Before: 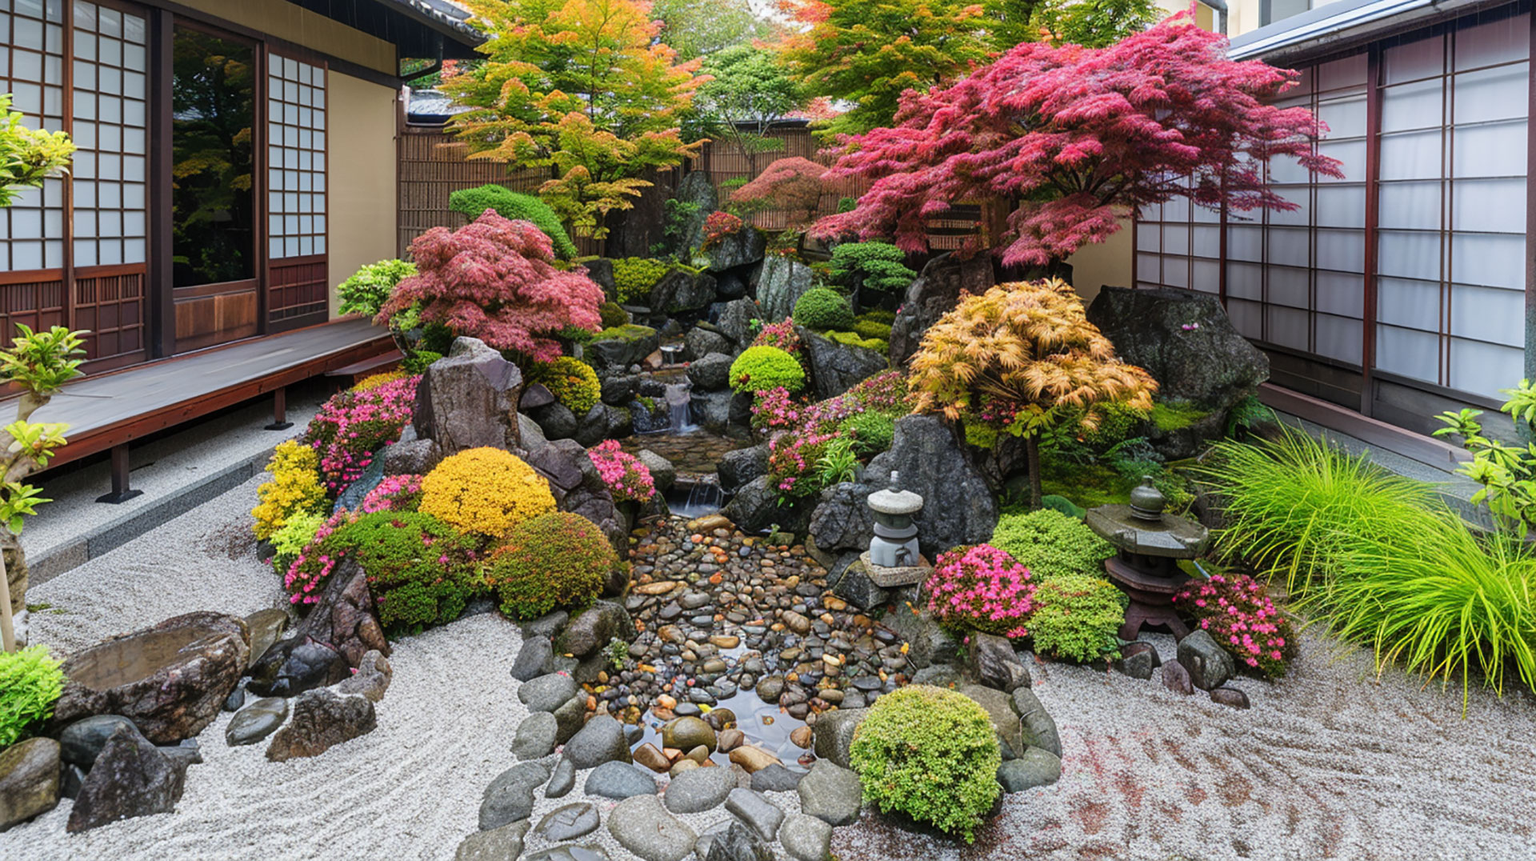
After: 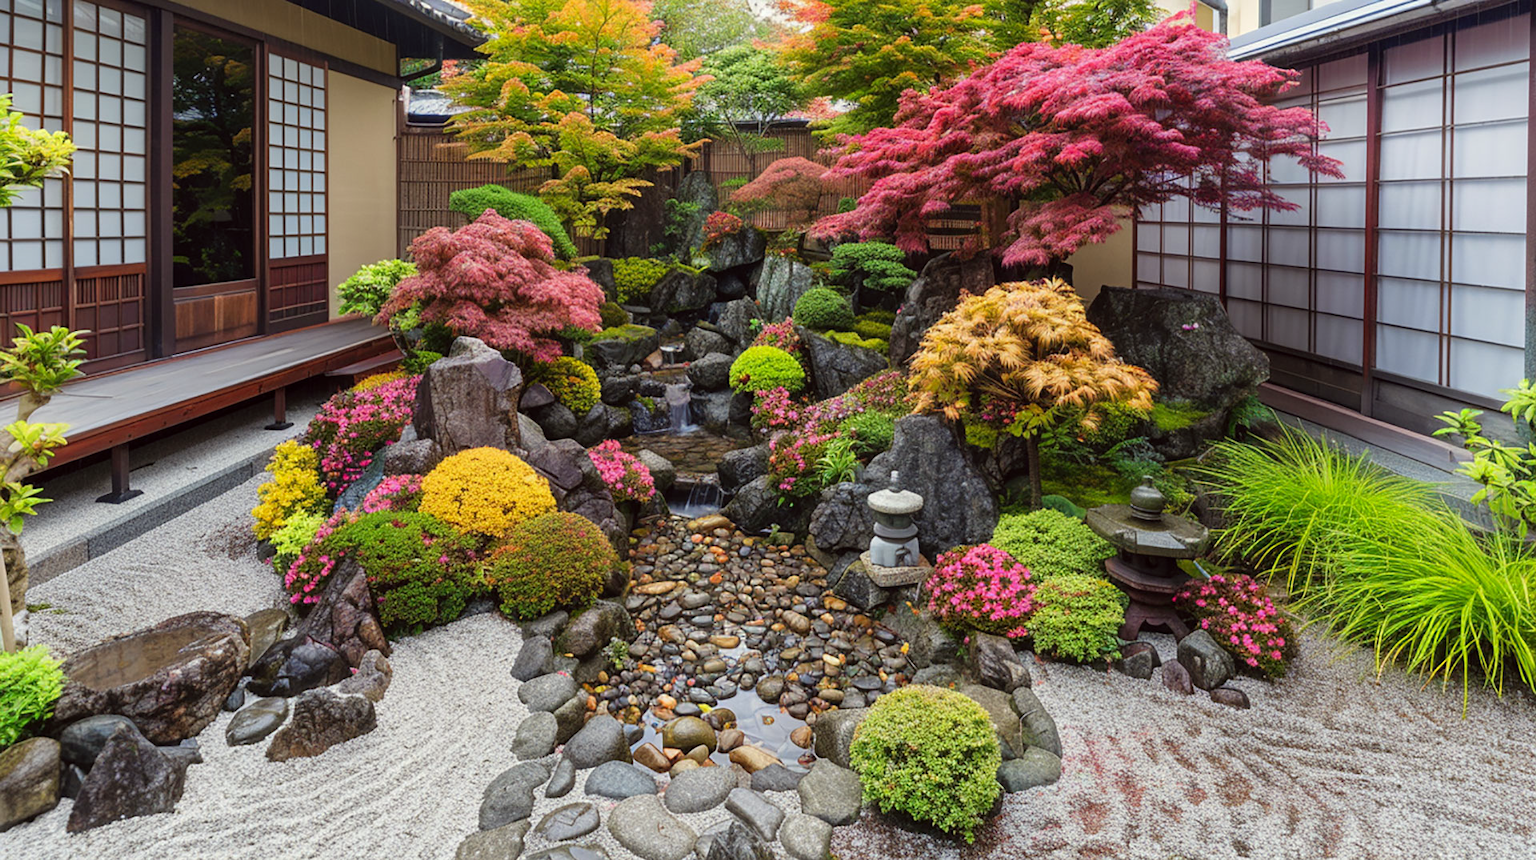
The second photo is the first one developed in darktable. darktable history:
color correction: highlights a* -0.986, highlights b* 4.66, shadows a* 3.54
